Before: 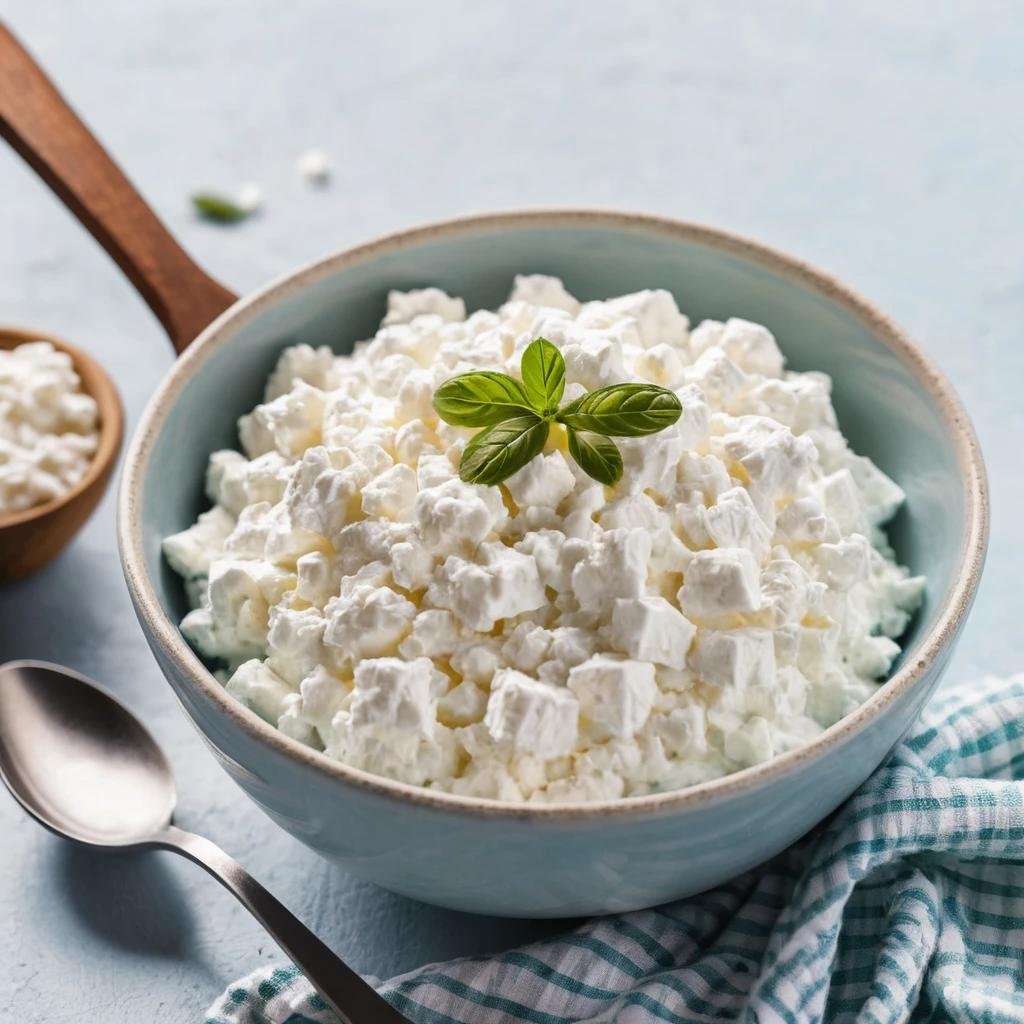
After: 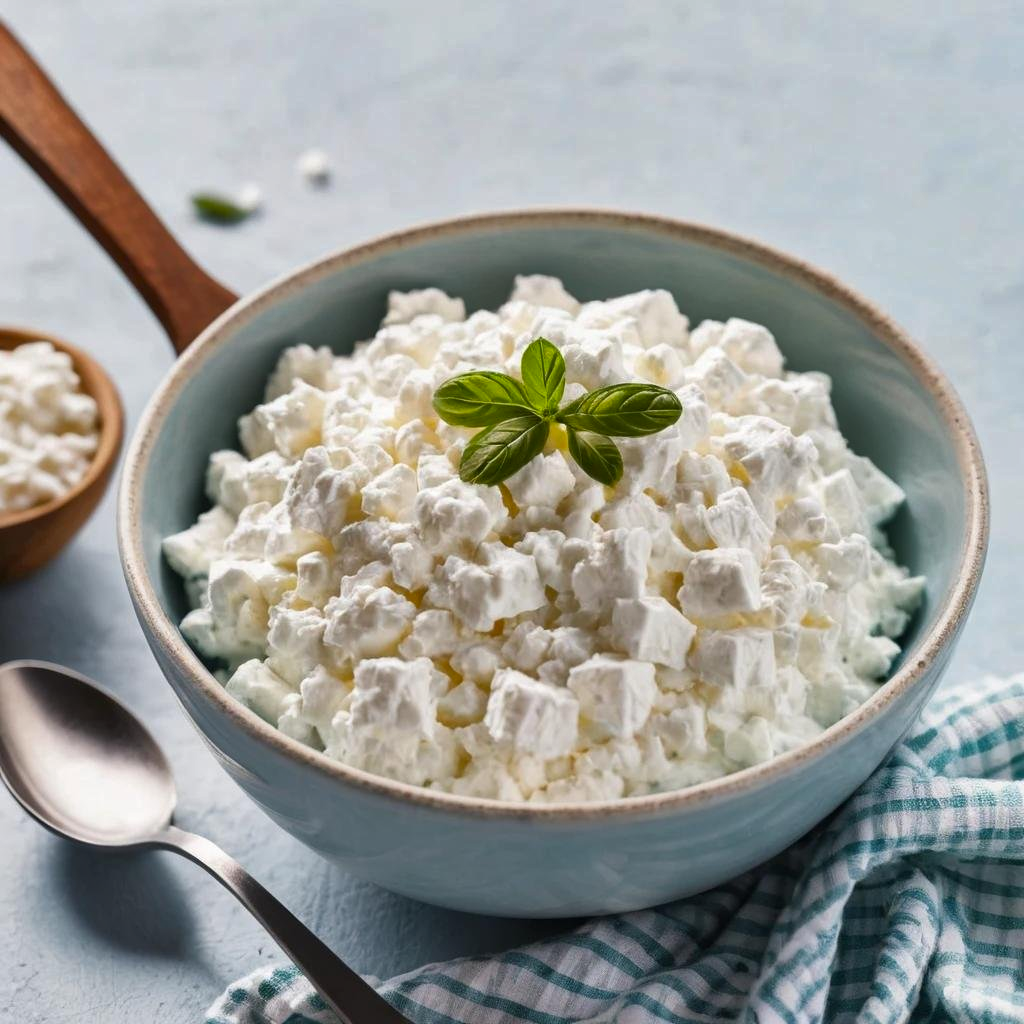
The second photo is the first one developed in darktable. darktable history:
shadows and highlights: soften with gaussian
color zones: curves: ch1 [(0, 0.525) (0.143, 0.556) (0.286, 0.52) (0.429, 0.5) (0.571, 0.5) (0.714, 0.5) (0.857, 0.503) (1, 0.525)]
